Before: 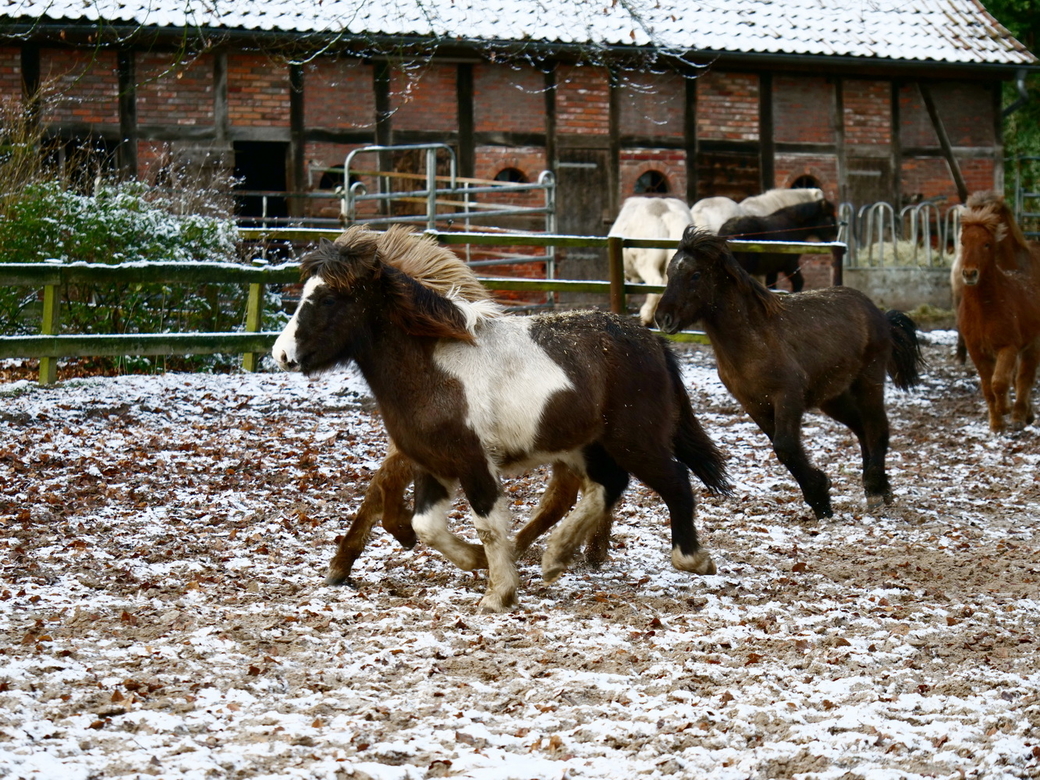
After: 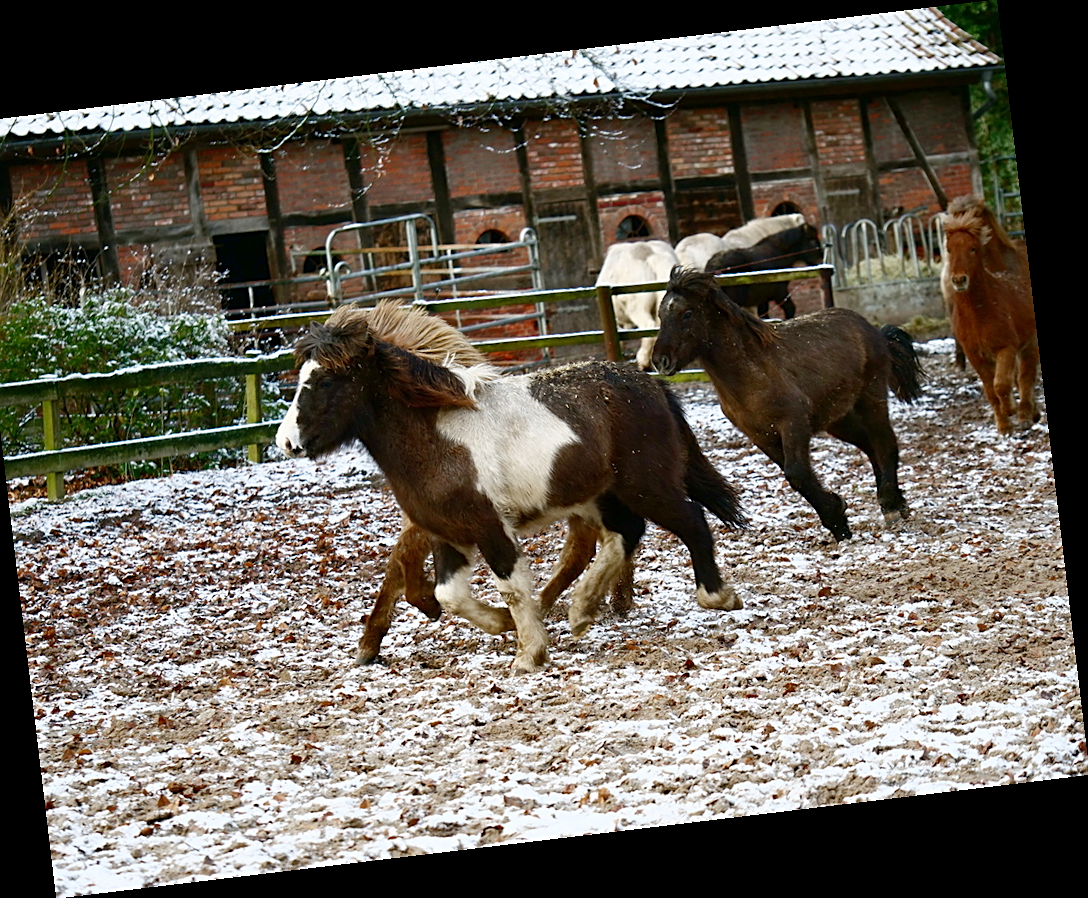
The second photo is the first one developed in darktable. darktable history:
sharpen: on, module defaults
rotate and perspective: rotation -6.83°, automatic cropping off
crop and rotate: left 3.238%
levels: levels [0, 0.478, 1]
